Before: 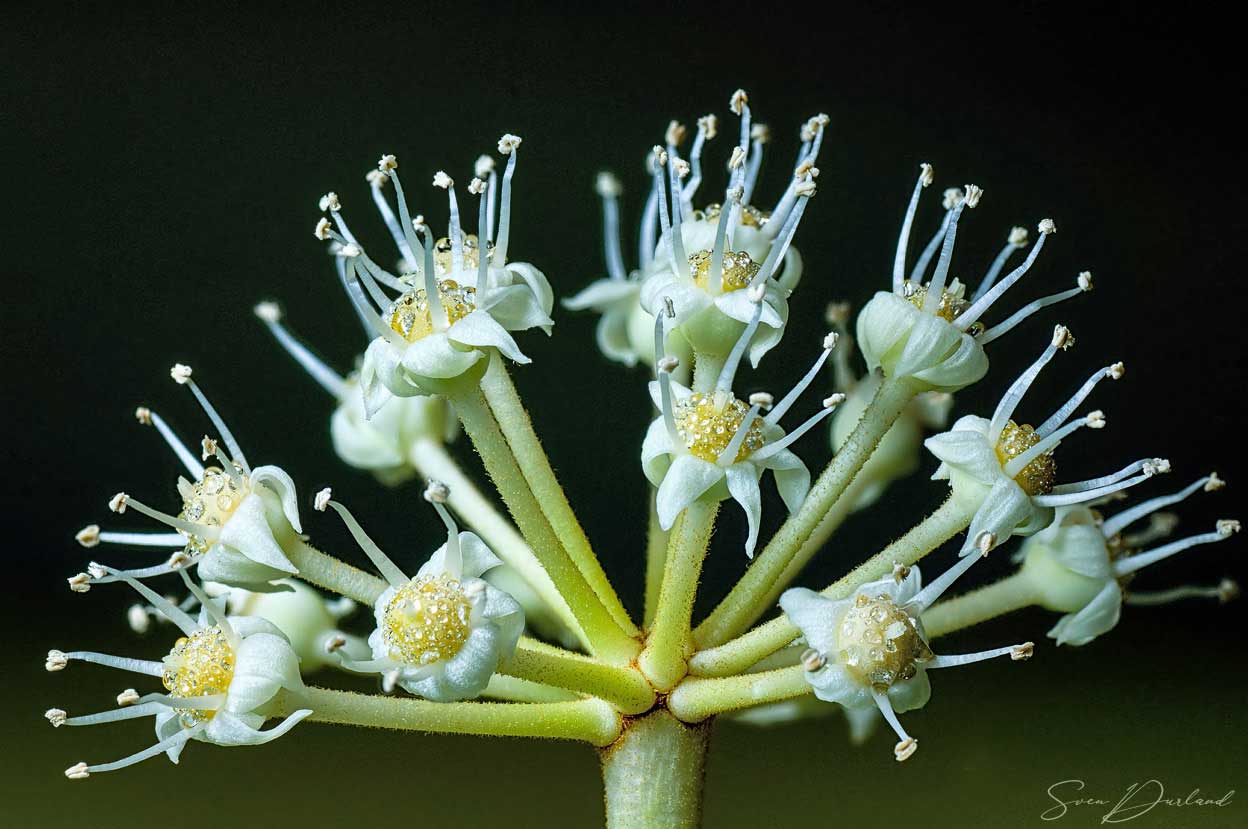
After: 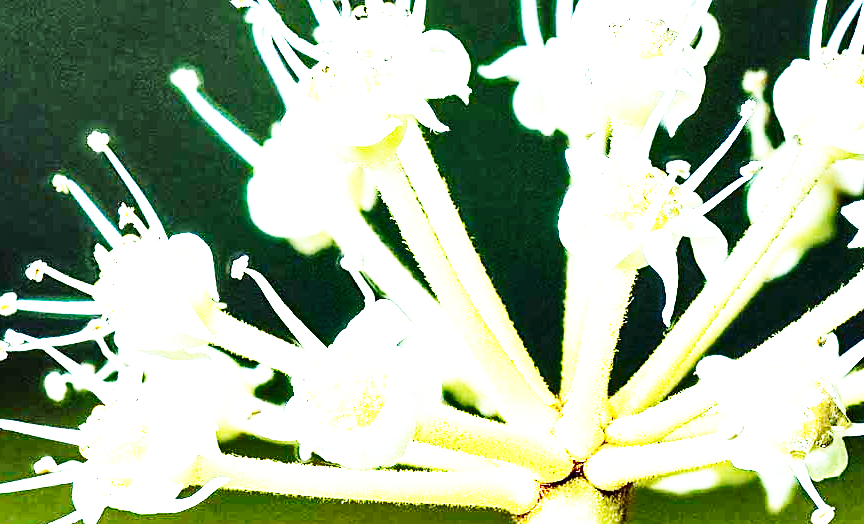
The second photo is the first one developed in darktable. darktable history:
shadows and highlights: shadows 60.31, highlights -60.33, soften with gaussian
exposure: exposure 1.992 EV, compensate exposure bias true, compensate highlight preservation false
base curve: curves: ch0 [(0, 0) (0.007, 0.004) (0.027, 0.03) (0.046, 0.07) (0.207, 0.54) (0.442, 0.872) (0.673, 0.972) (1, 1)], preserve colors none
tone equalizer: -8 EV -0.401 EV, -7 EV -0.372 EV, -6 EV -0.303 EV, -5 EV -0.214 EV, -3 EV 0.228 EV, -2 EV 0.331 EV, -1 EV 0.396 EV, +0 EV 0.397 EV
crop: left 6.722%, top 27.989%, right 24.041%, bottom 8.797%
